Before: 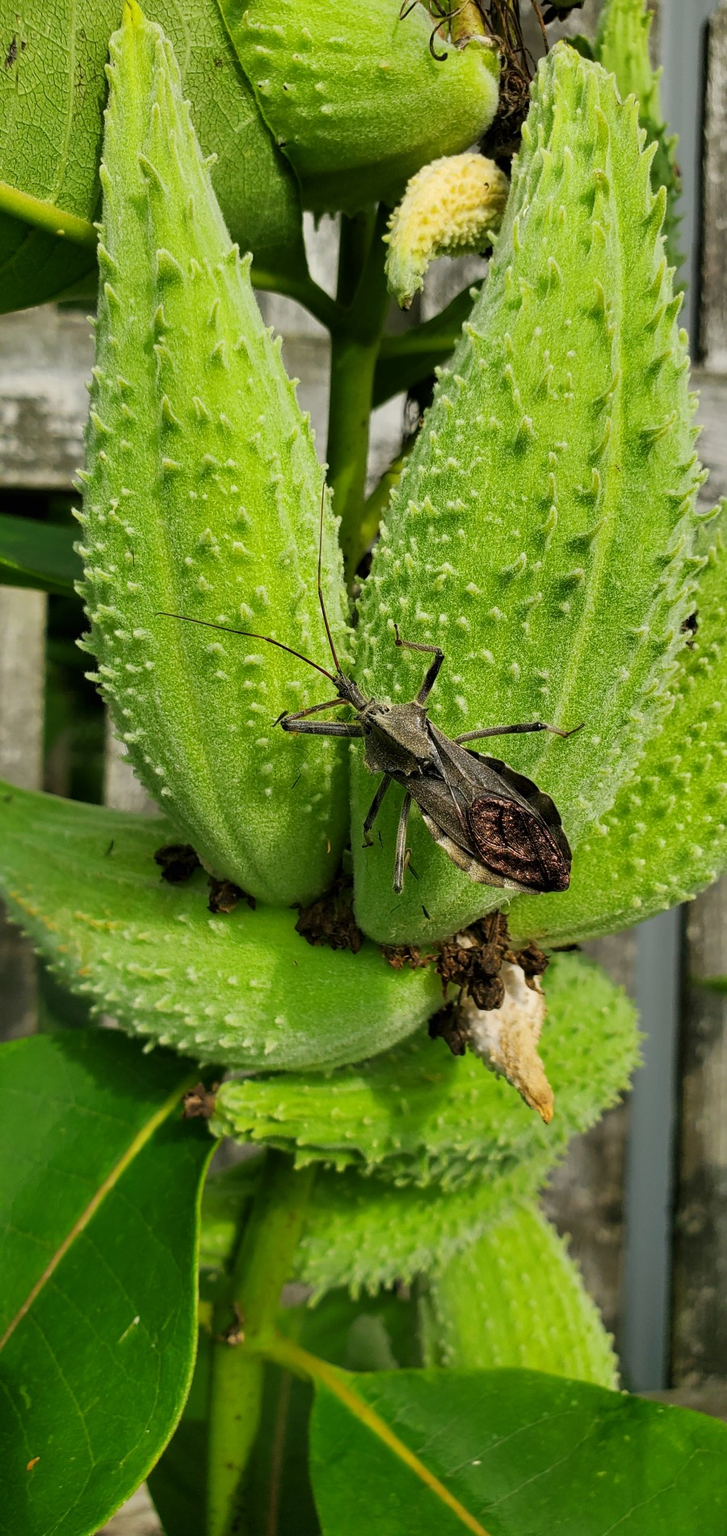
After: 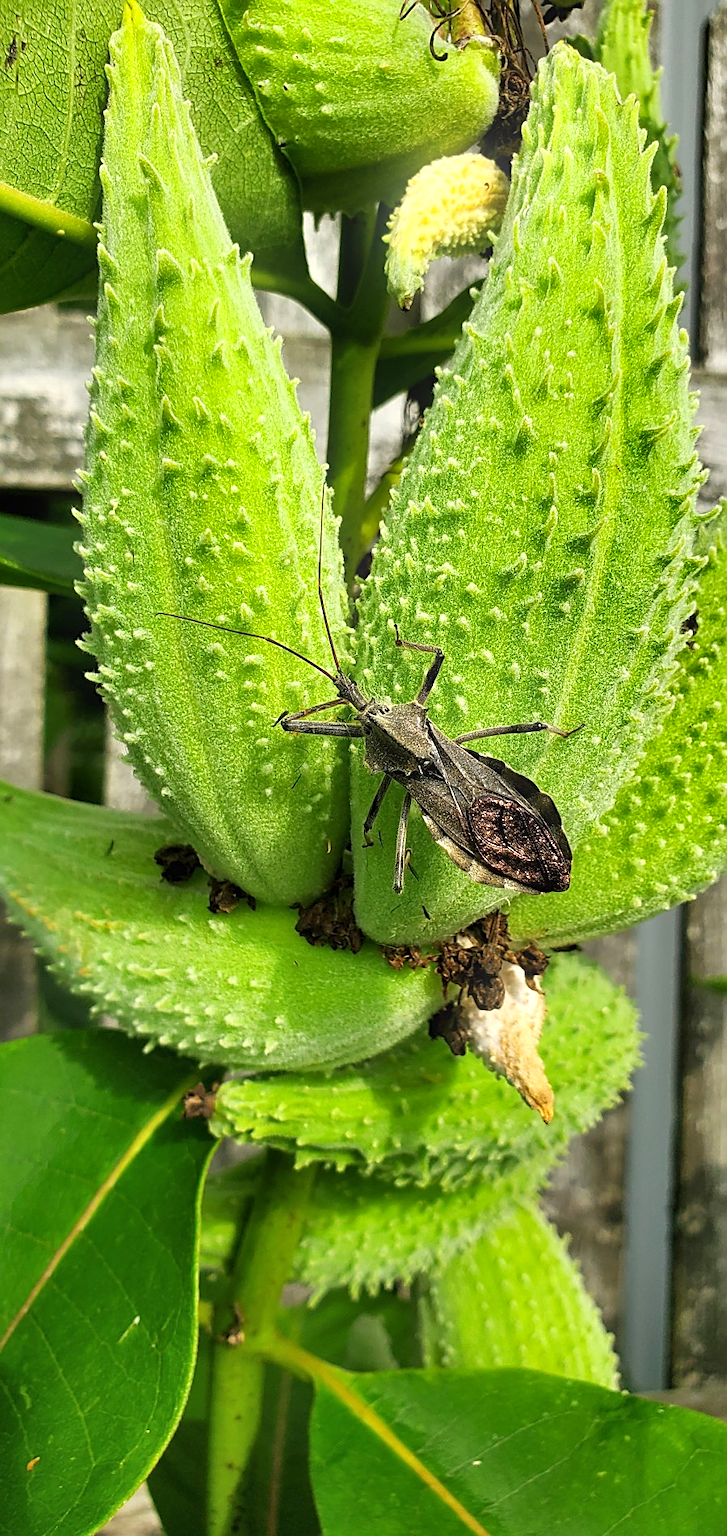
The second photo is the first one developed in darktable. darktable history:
shadows and highlights: soften with gaussian
sharpen: on, module defaults
bloom: size 9%, threshold 100%, strength 7%
exposure: exposure 0.6 EV, compensate highlight preservation false
